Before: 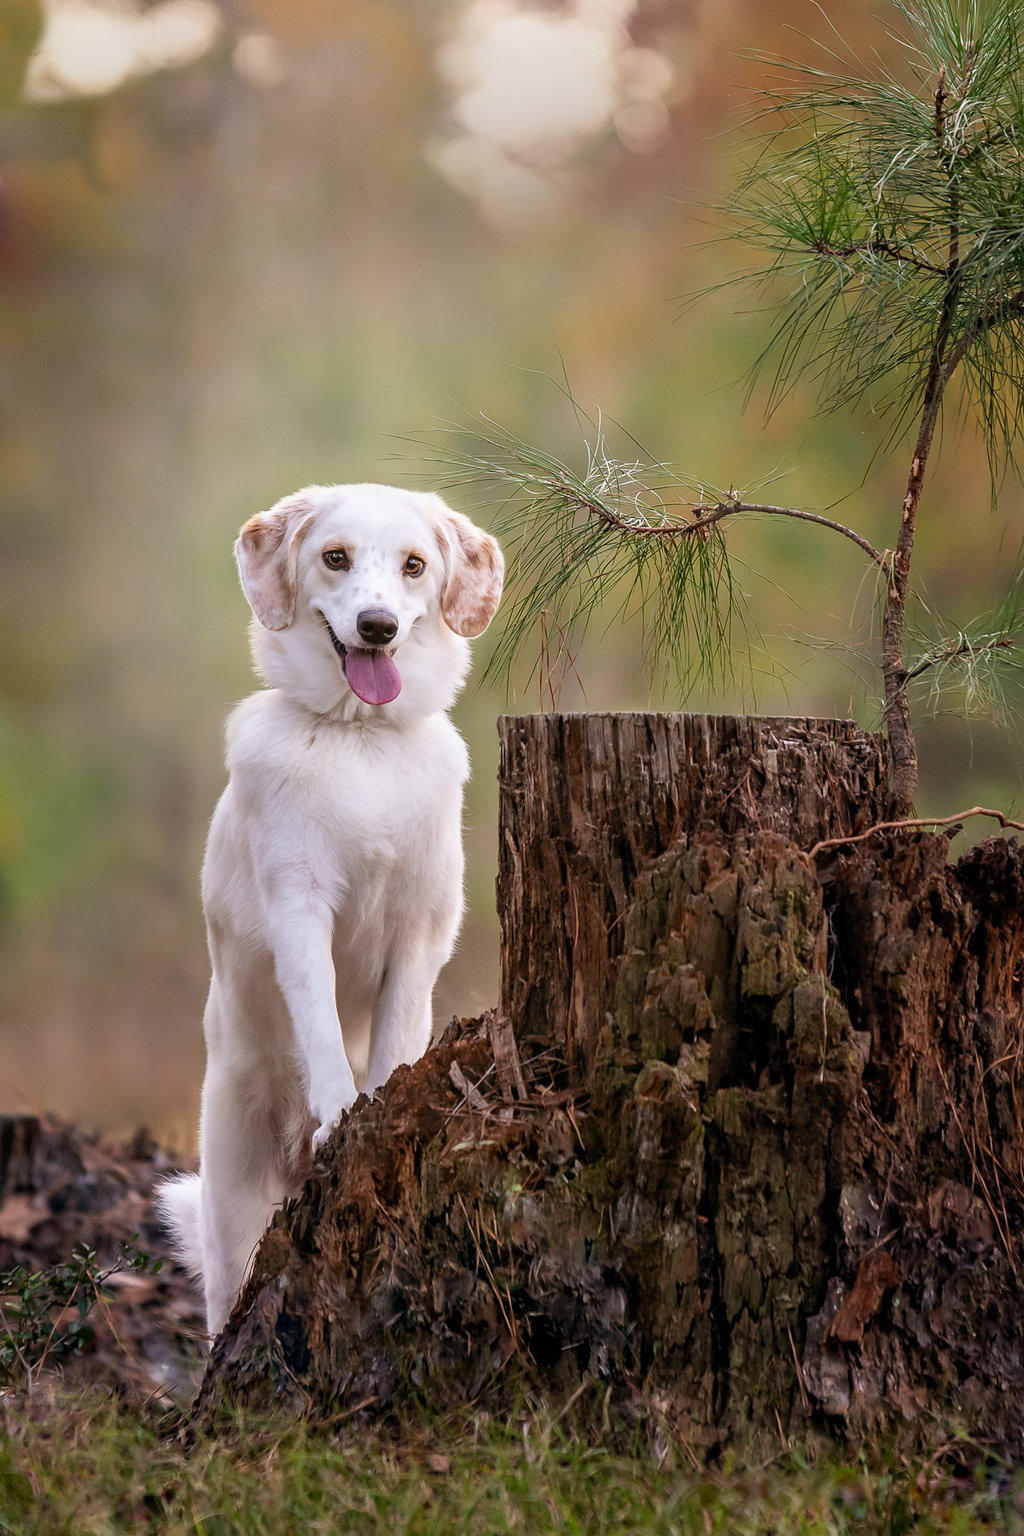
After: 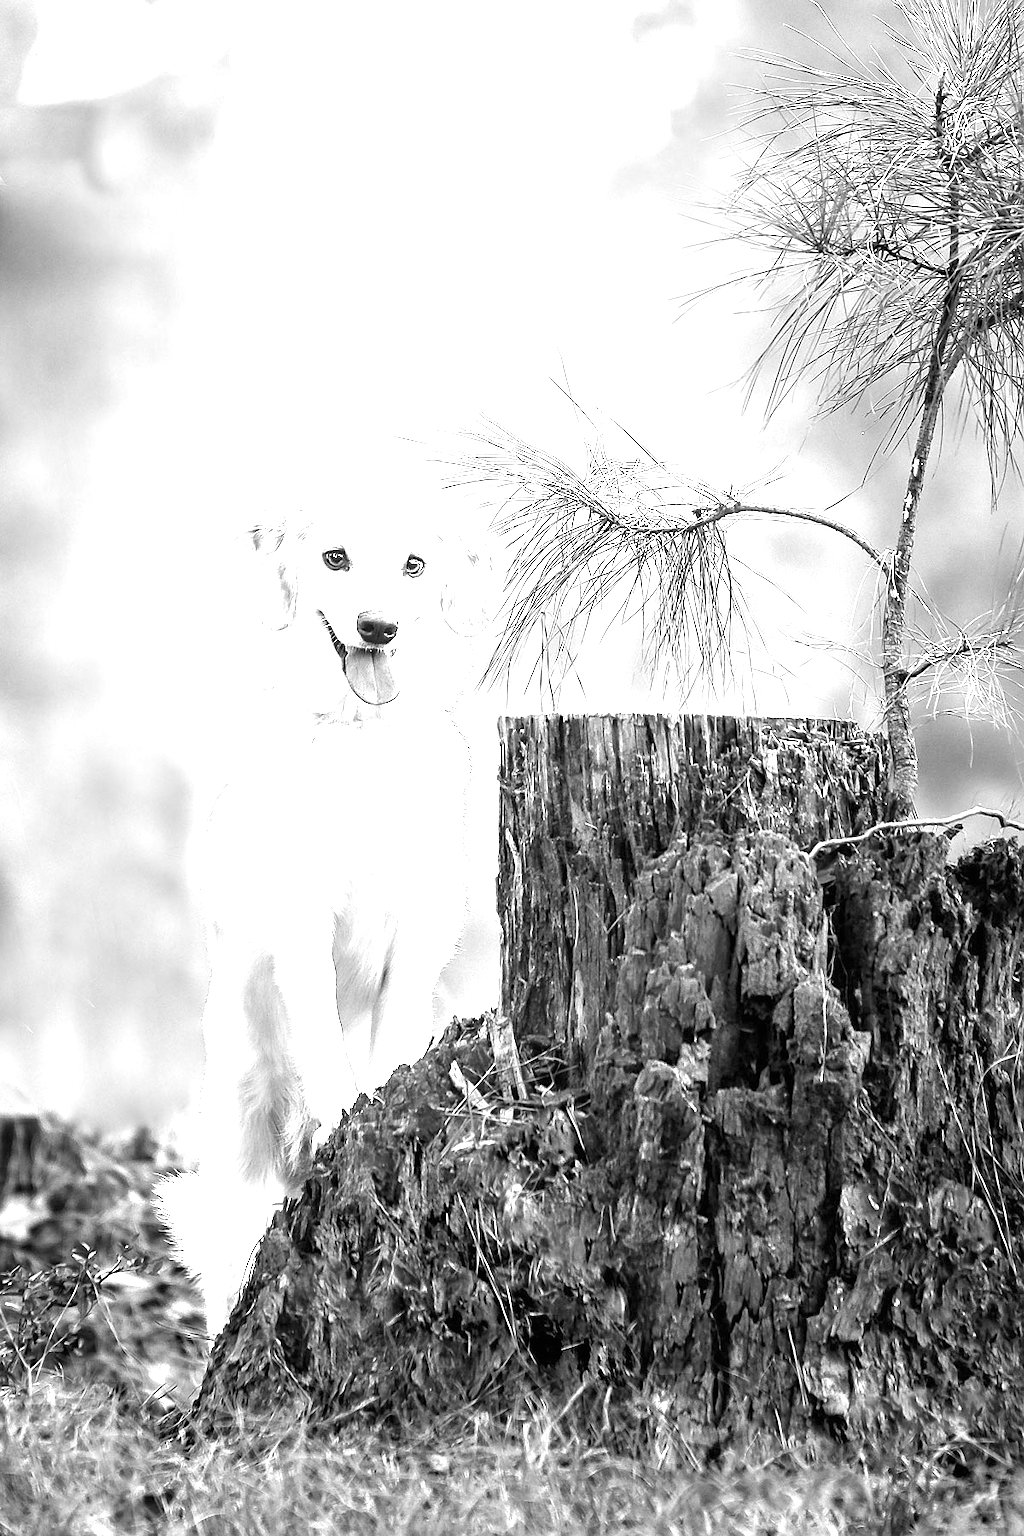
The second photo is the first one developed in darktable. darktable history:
exposure: black level correction 0, exposure 2.138 EV, compensate exposure bias true, compensate highlight preservation false
color zones: curves: ch1 [(0.239, 0.552) (0.75, 0.5)]; ch2 [(0.25, 0.462) (0.749, 0.457)], mix 25.94%
contrast equalizer: y [[0.5 ×6], [0.5 ×6], [0.5, 0.5, 0.501, 0.545, 0.707, 0.863], [0 ×6], [0 ×6]]
sharpen: radius 0.969, amount 0.604
monochrome: on, module defaults
color balance: lift [1, 1.001, 0.999, 1.001], gamma [1, 1.004, 1.007, 0.993], gain [1, 0.991, 0.987, 1.013], contrast 7.5%, contrast fulcrum 10%, output saturation 115%
